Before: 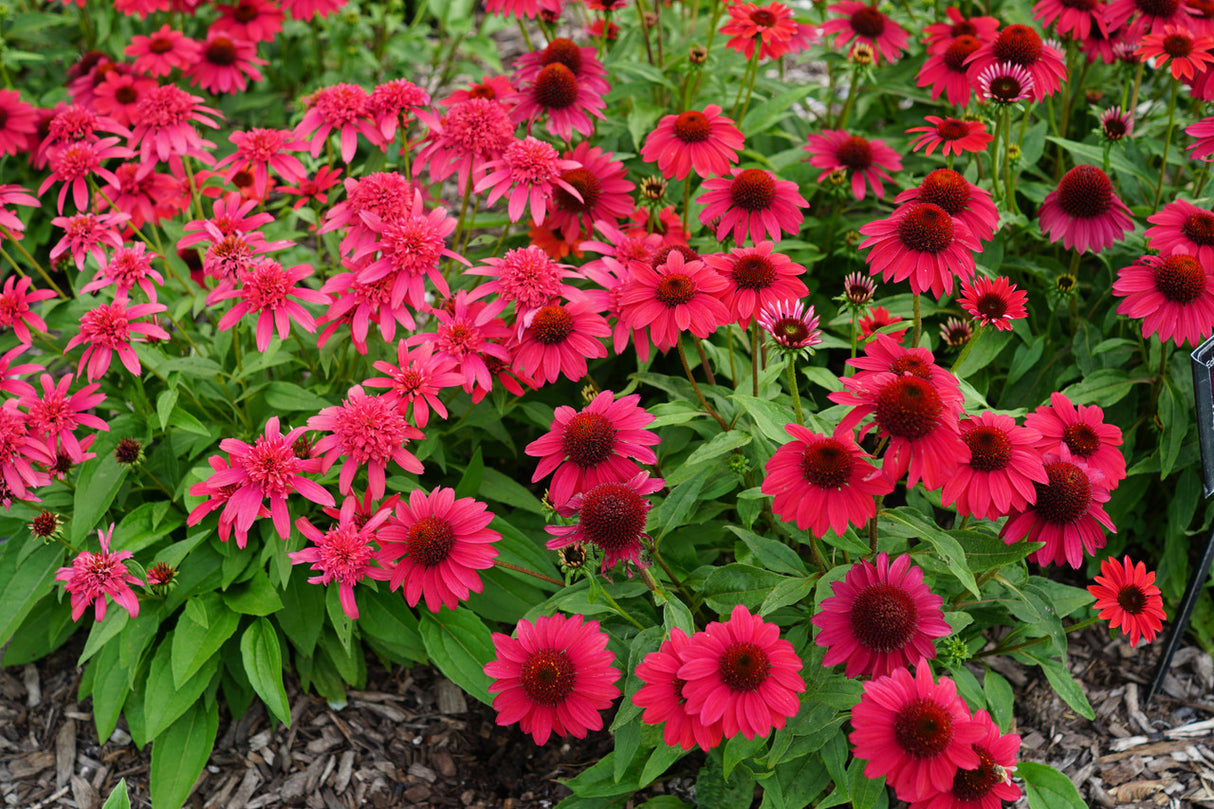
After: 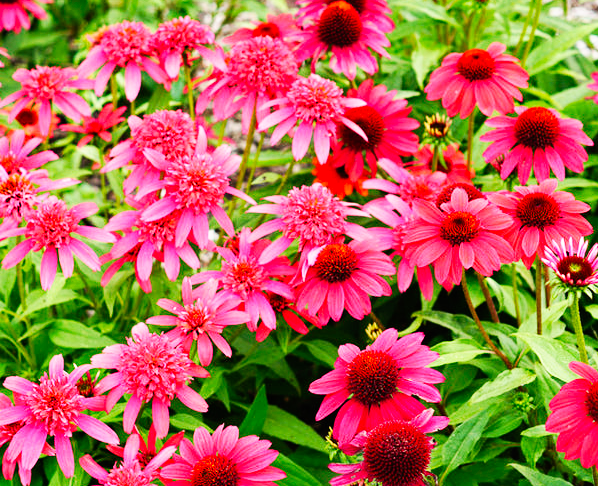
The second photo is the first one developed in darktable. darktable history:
crop: left 17.835%, top 7.675%, right 32.881%, bottom 32.213%
base curve: curves: ch0 [(0, 0) (0.007, 0.004) (0.027, 0.03) (0.046, 0.07) (0.207, 0.54) (0.442, 0.872) (0.673, 0.972) (1, 1)], preserve colors none
